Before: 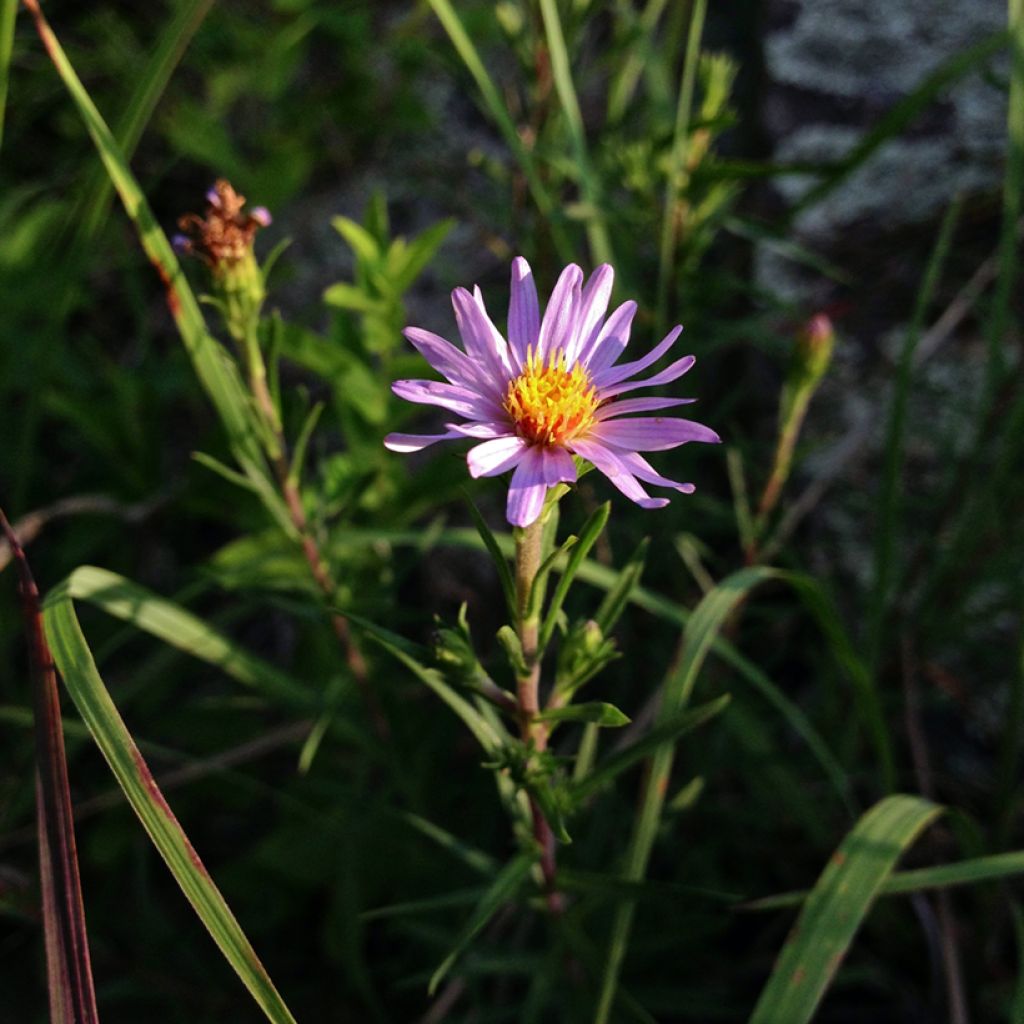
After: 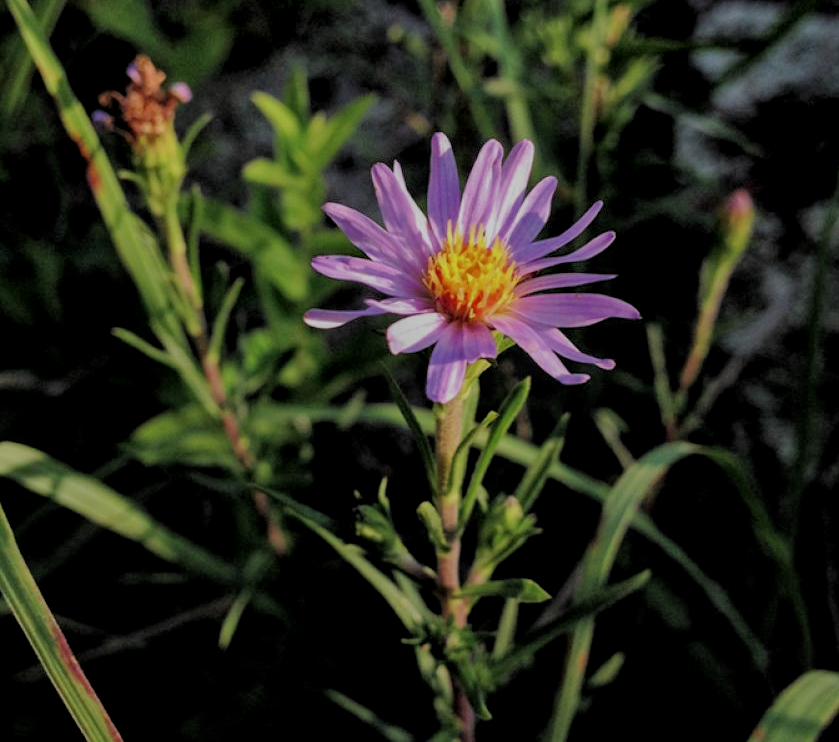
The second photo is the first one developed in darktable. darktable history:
filmic rgb: middle gray luminance 3.23%, black relative exposure -5.93 EV, white relative exposure 6.34 EV, threshold 5.95 EV, dynamic range scaling 21.98%, target black luminance 0%, hardness 2.3, latitude 46.47%, contrast 0.776, highlights saturation mix 99.7%, shadows ↔ highlights balance 0.126%, enable highlight reconstruction true
local contrast: on, module defaults
crop: left 7.837%, top 12.133%, right 10.138%, bottom 15.394%
